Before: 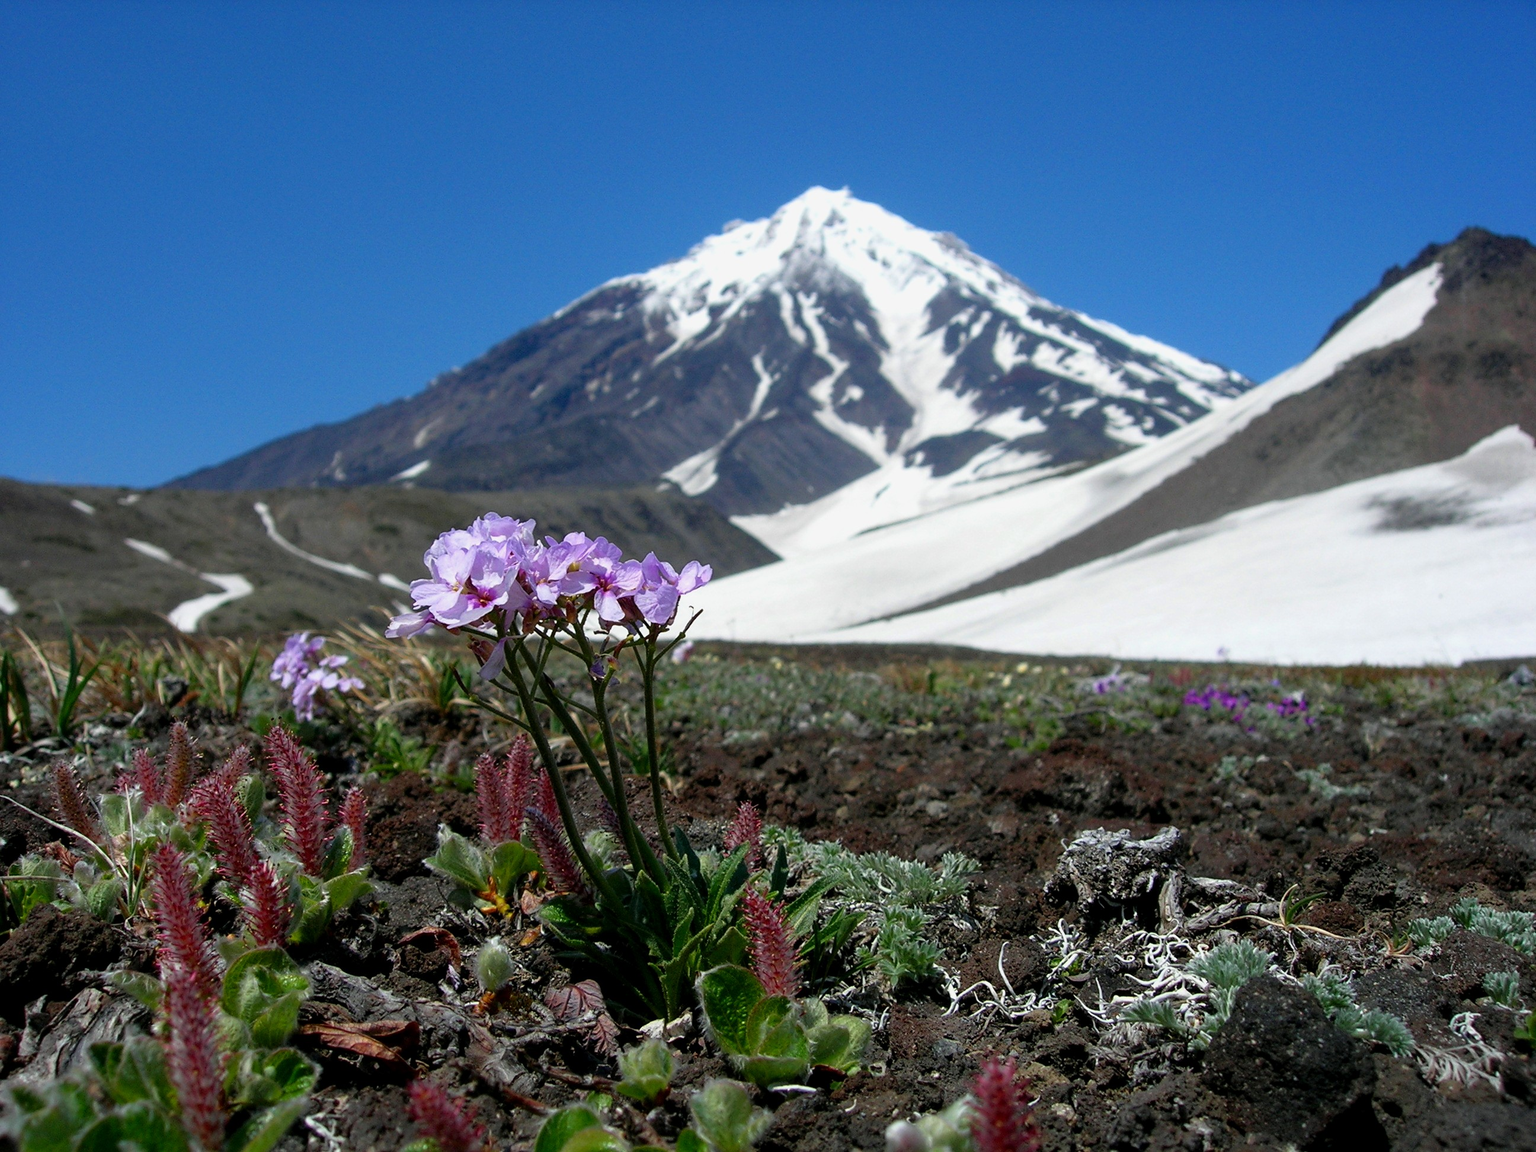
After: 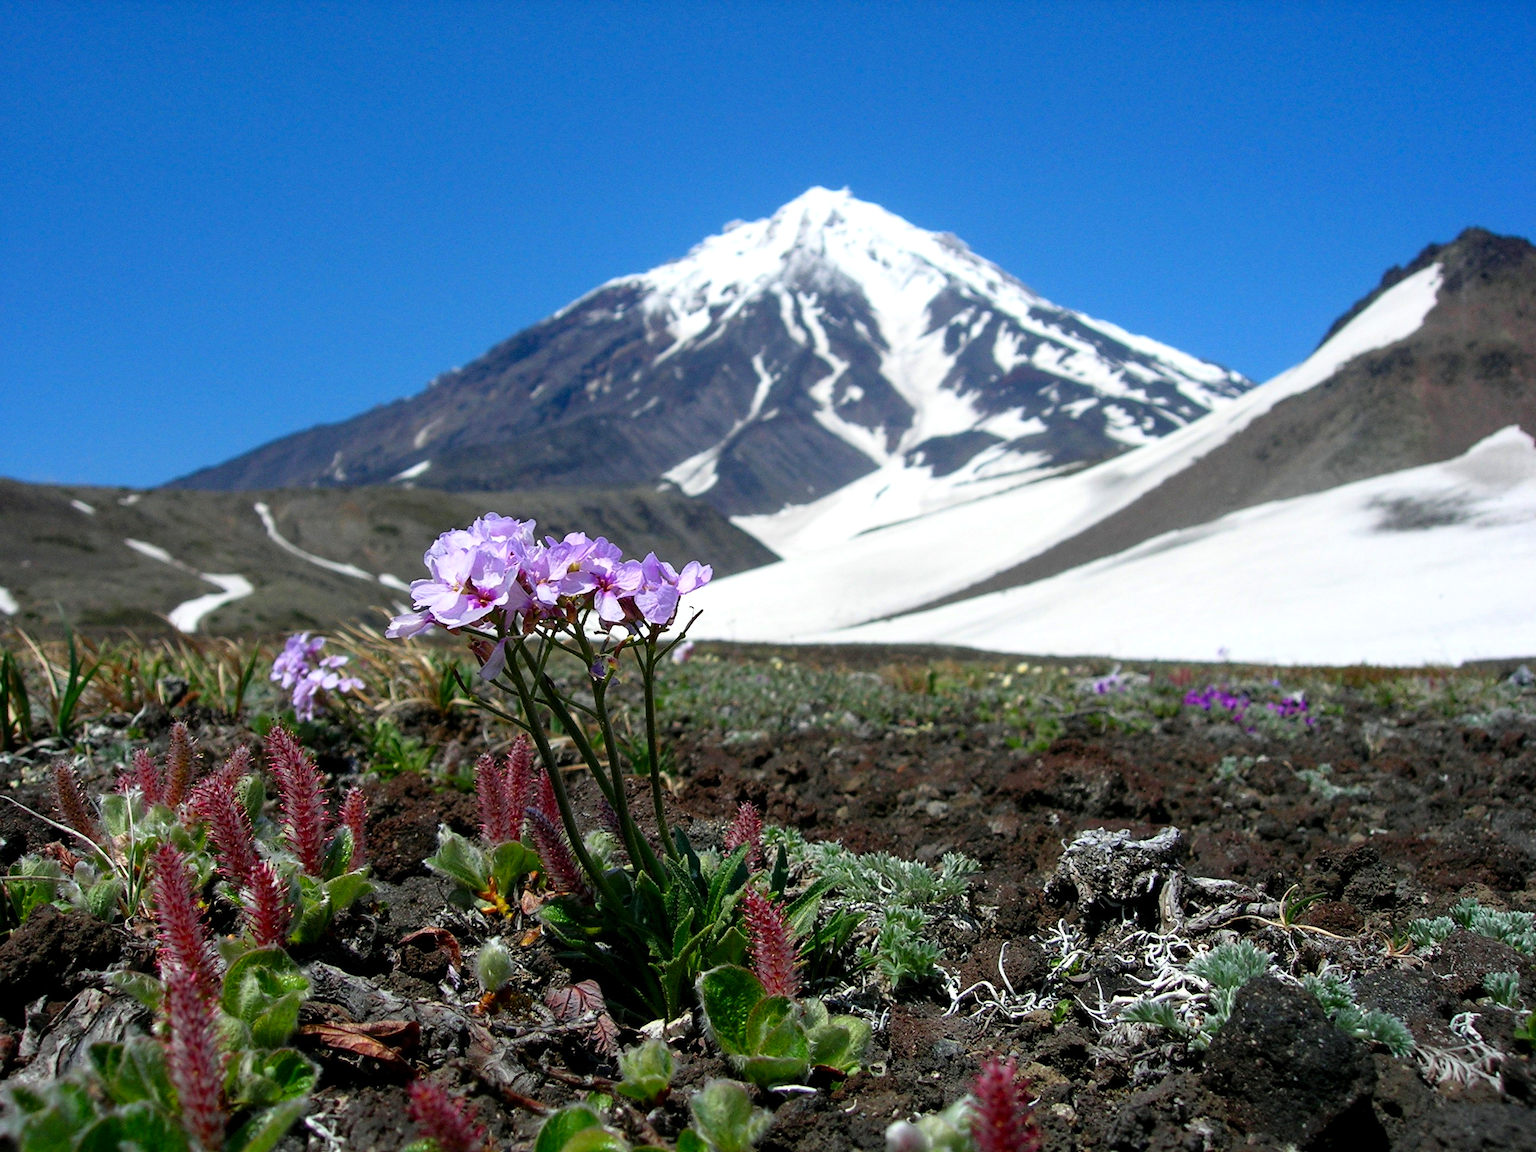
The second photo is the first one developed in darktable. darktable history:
exposure: exposure 0.191 EV, compensate highlight preservation false
contrast brightness saturation: contrast 0.1, brightness 0.03, saturation 0.09
